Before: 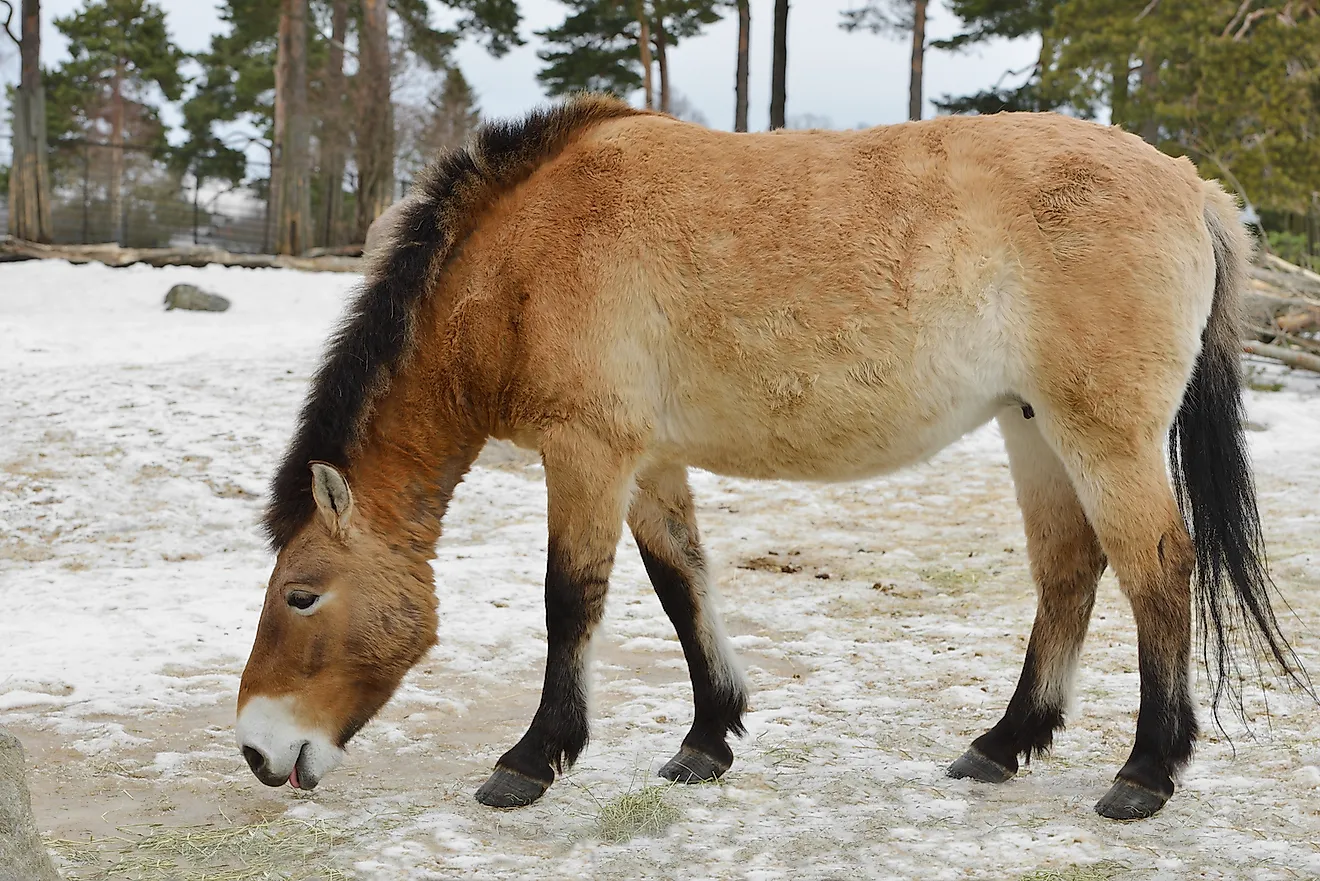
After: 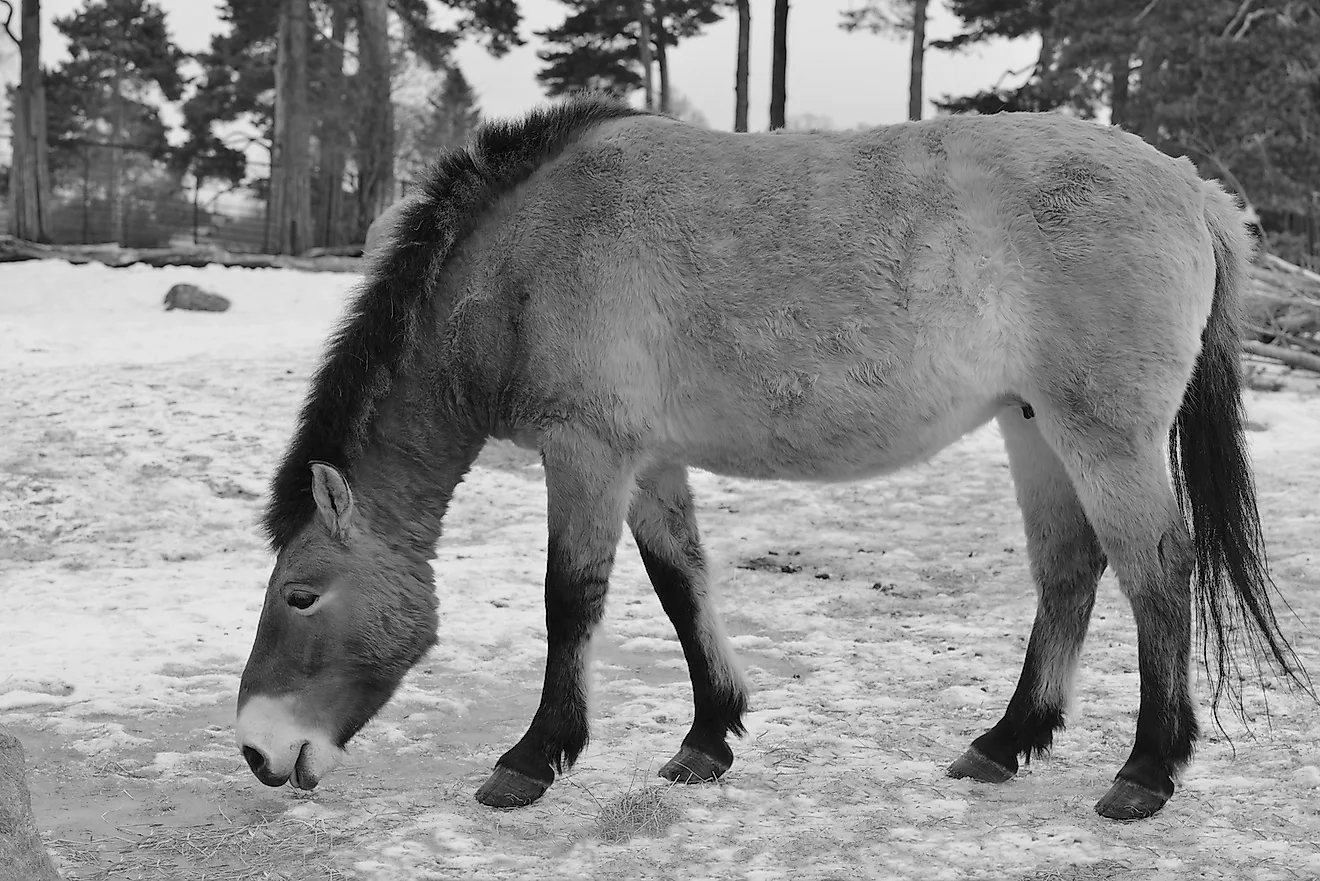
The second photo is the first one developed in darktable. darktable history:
color calibration: output gray [0.246, 0.254, 0.501, 0], illuminant same as pipeline (D50), adaptation XYZ, x 0.347, y 0.357, temperature 5022.67 K
